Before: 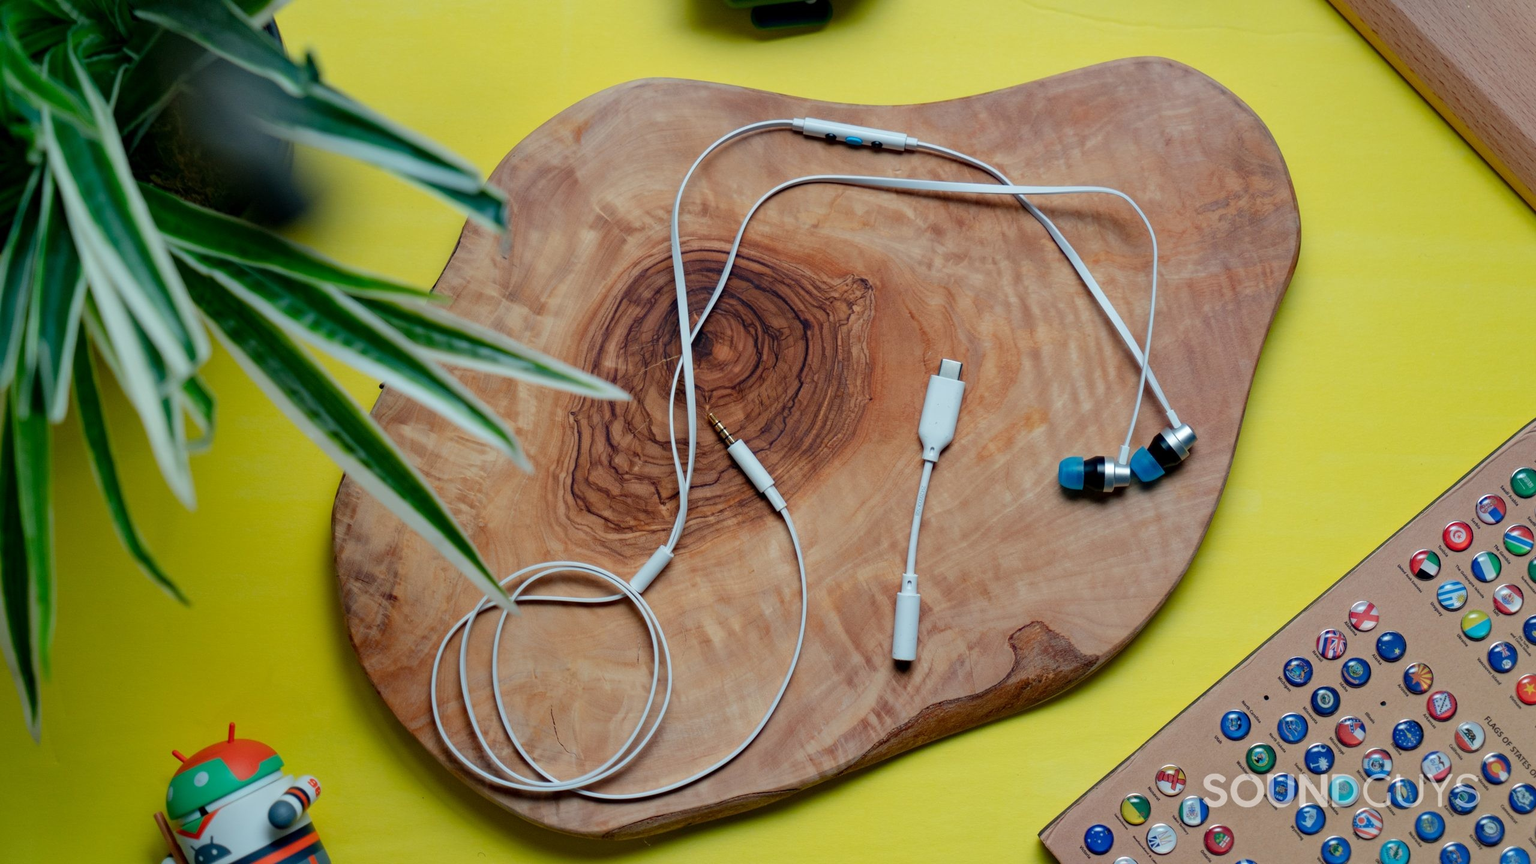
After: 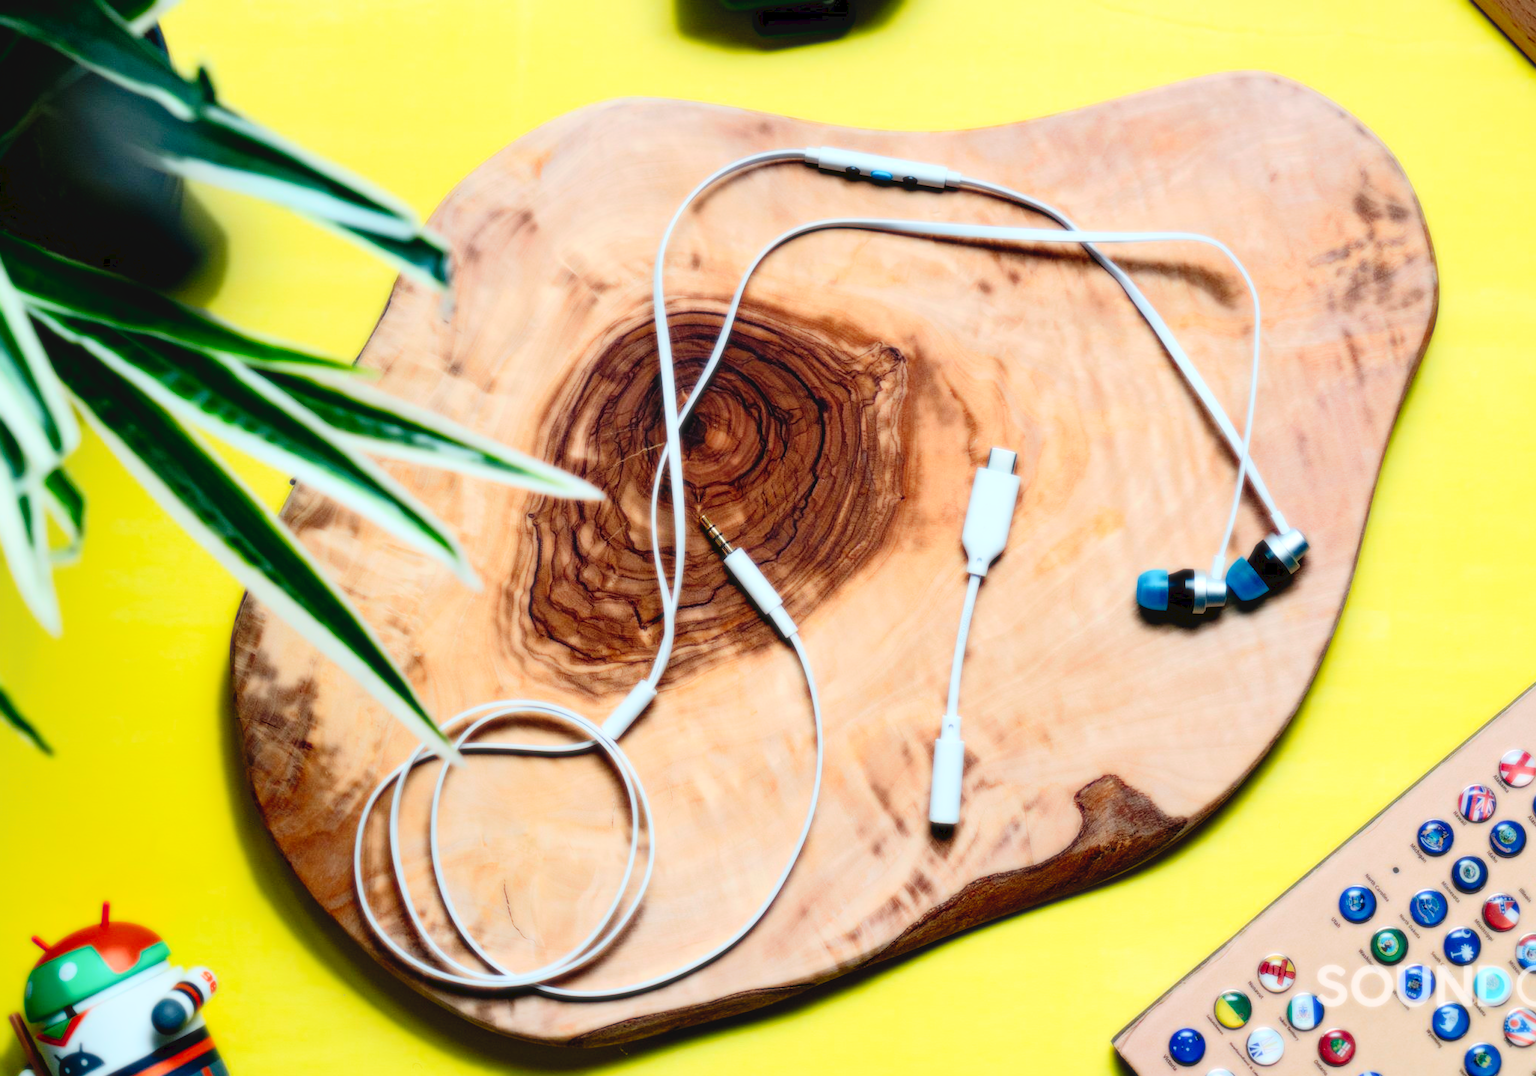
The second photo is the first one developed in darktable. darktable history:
tone curve: curves: ch0 [(0, 0) (0.003, 0.048) (0.011, 0.048) (0.025, 0.048) (0.044, 0.049) (0.069, 0.048) (0.1, 0.052) (0.136, 0.071) (0.177, 0.109) (0.224, 0.157) (0.277, 0.233) (0.335, 0.32) (0.399, 0.404) (0.468, 0.496) (0.543, 0.582) (0.623, 0.653) (0.709, 0.738) (0.801, 0.811) (0.898, 0.895) (1, 1)], preserve colors none
crop and rotate: left 9.597%, right 10.195%
contrast brightness saturation: saturation 0.1
bloom: size 0%, threshold 54.82%, strength 8.31%
